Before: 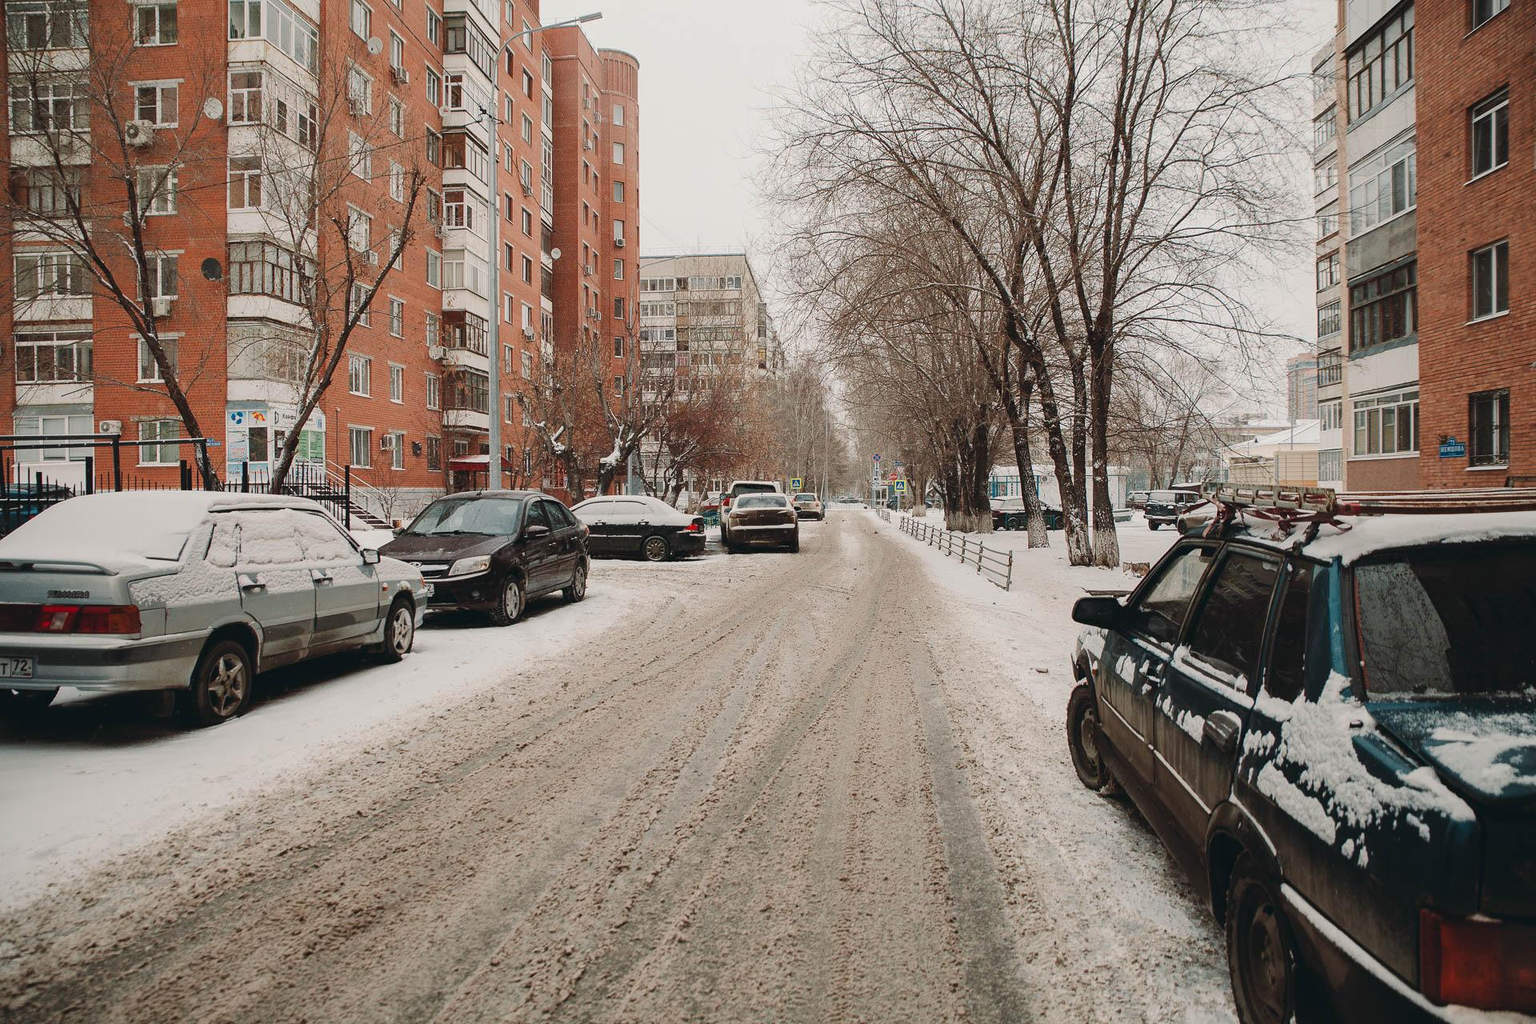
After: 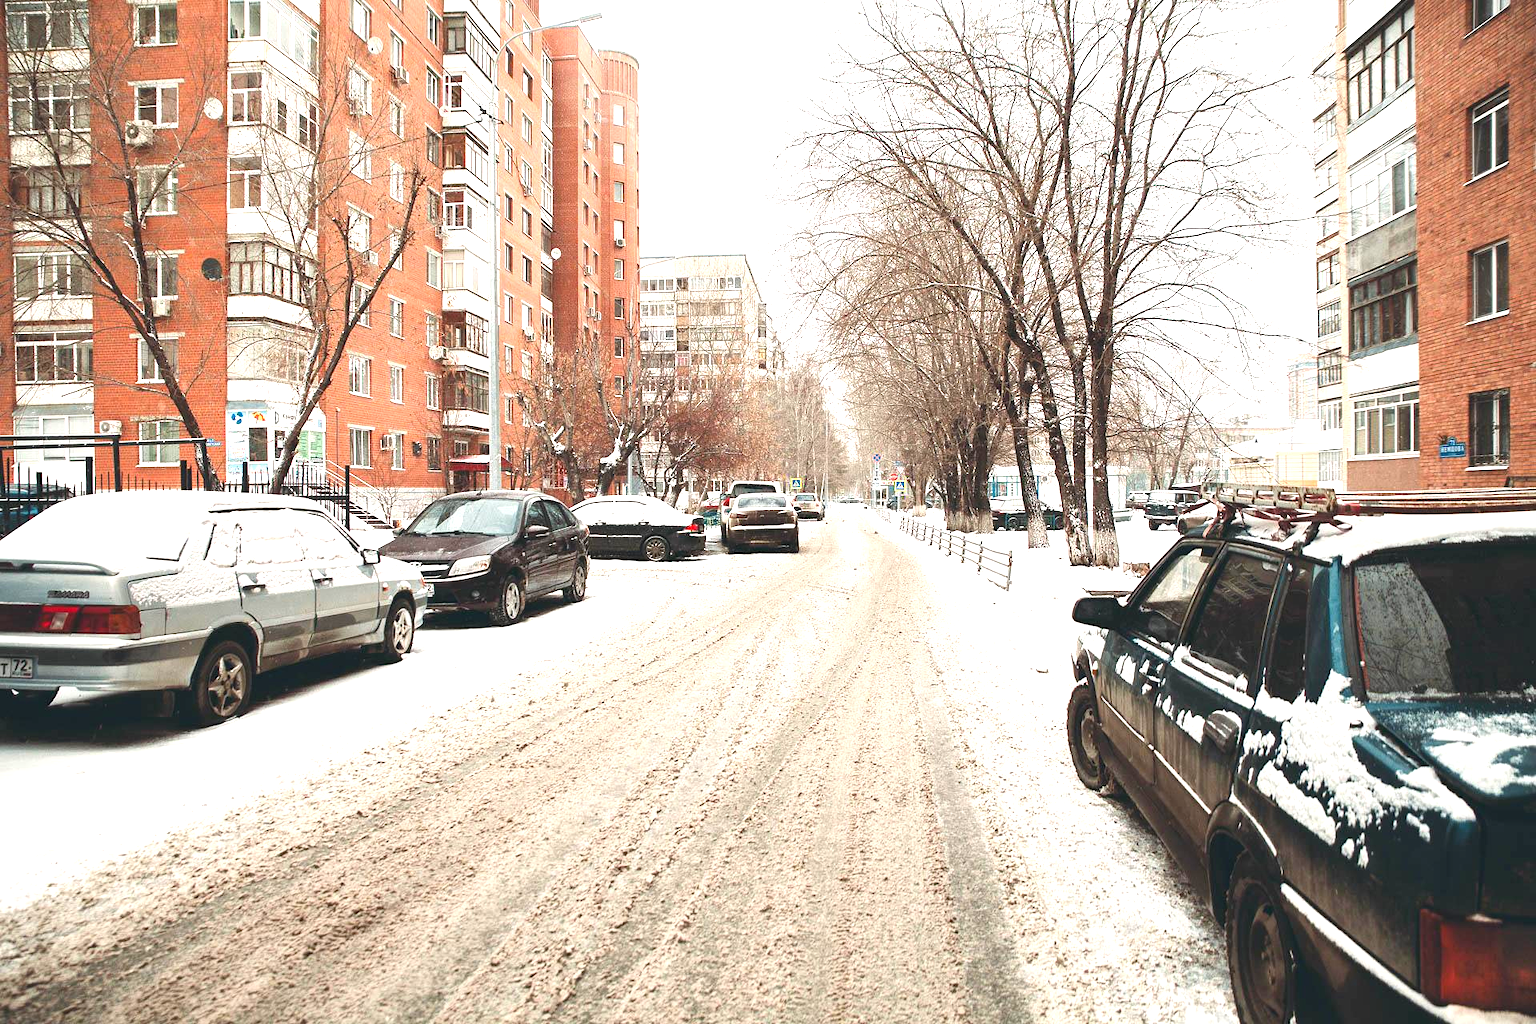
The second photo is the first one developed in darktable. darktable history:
exposure: black level correction 0, exposure 1.445 EV, compensate exposure bias true, compensate highlight preservation false
